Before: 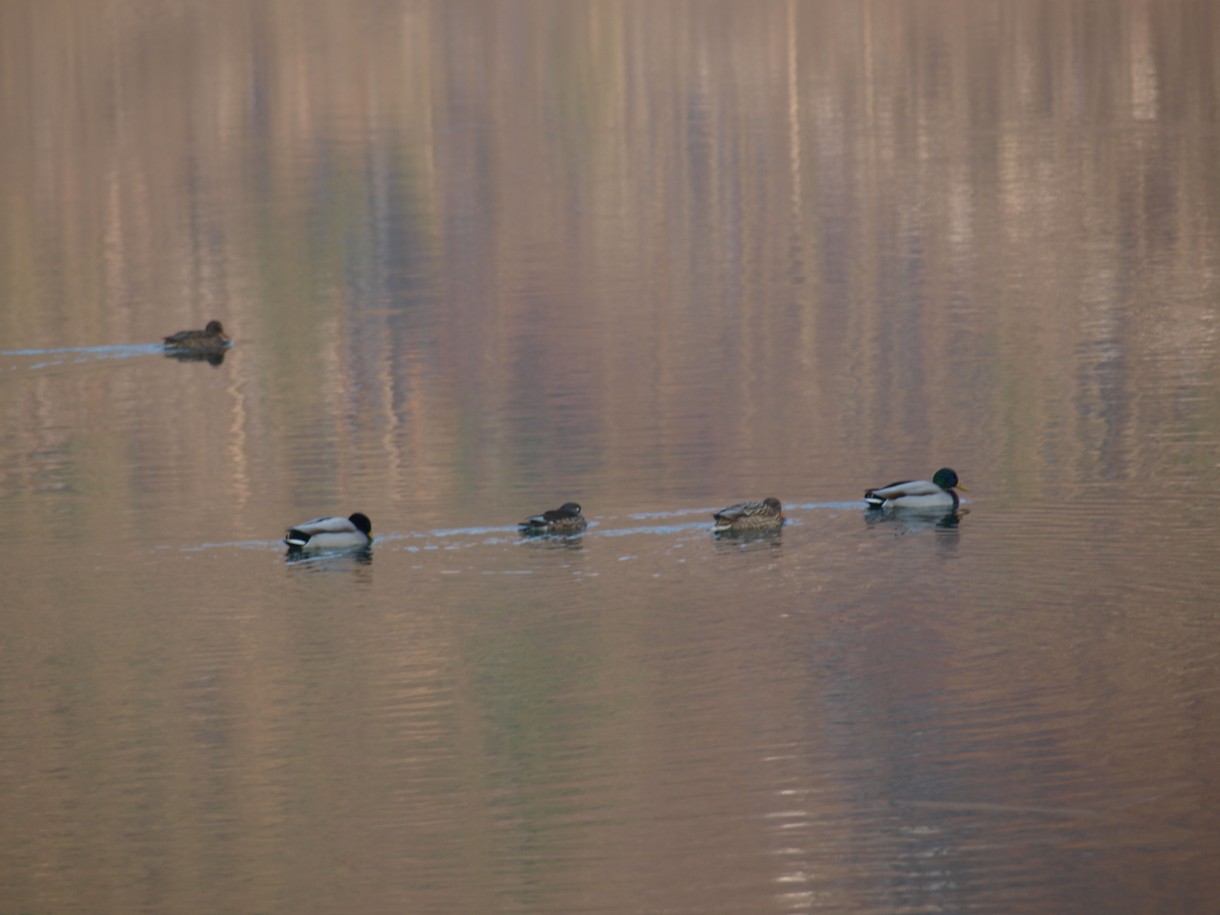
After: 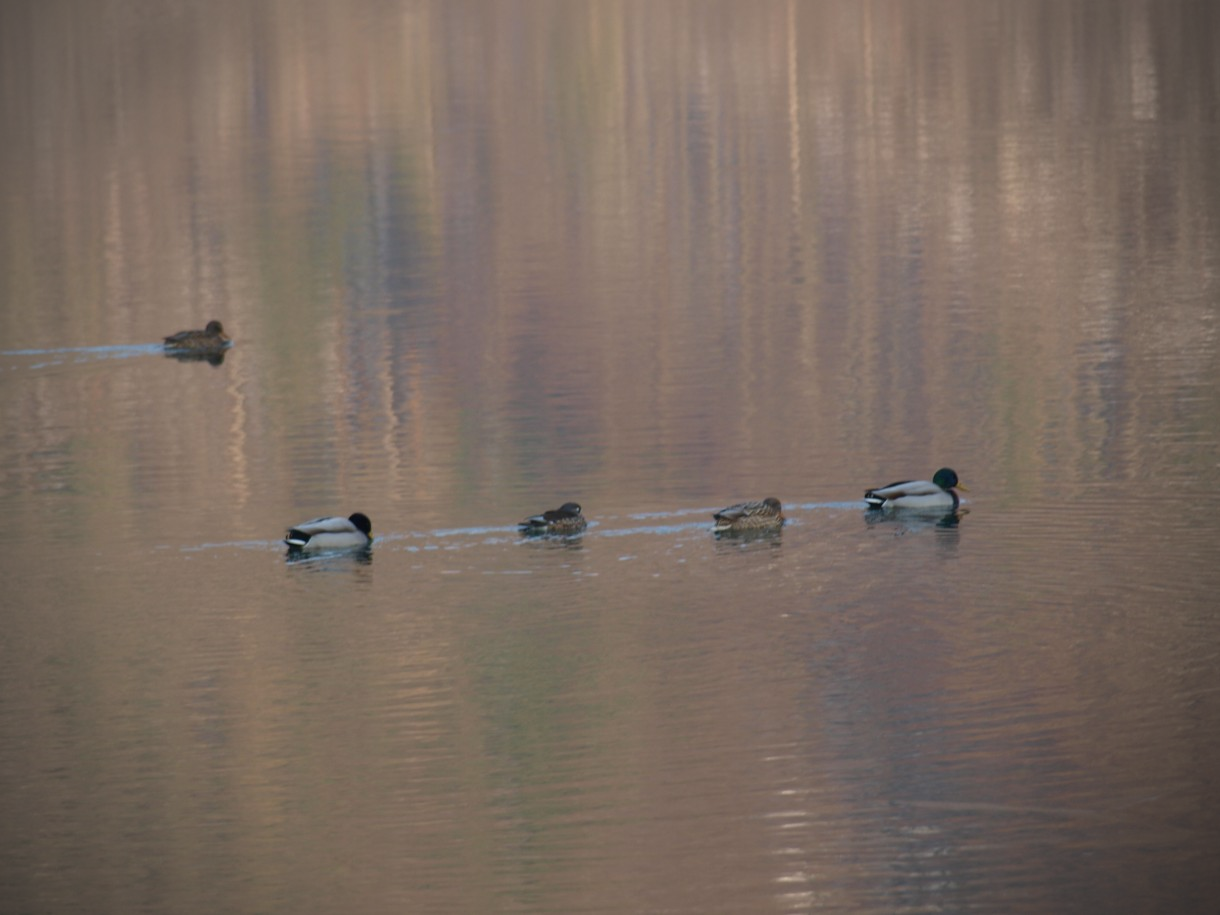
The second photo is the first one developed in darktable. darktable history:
vignetting: fall-off radius 45.01%
